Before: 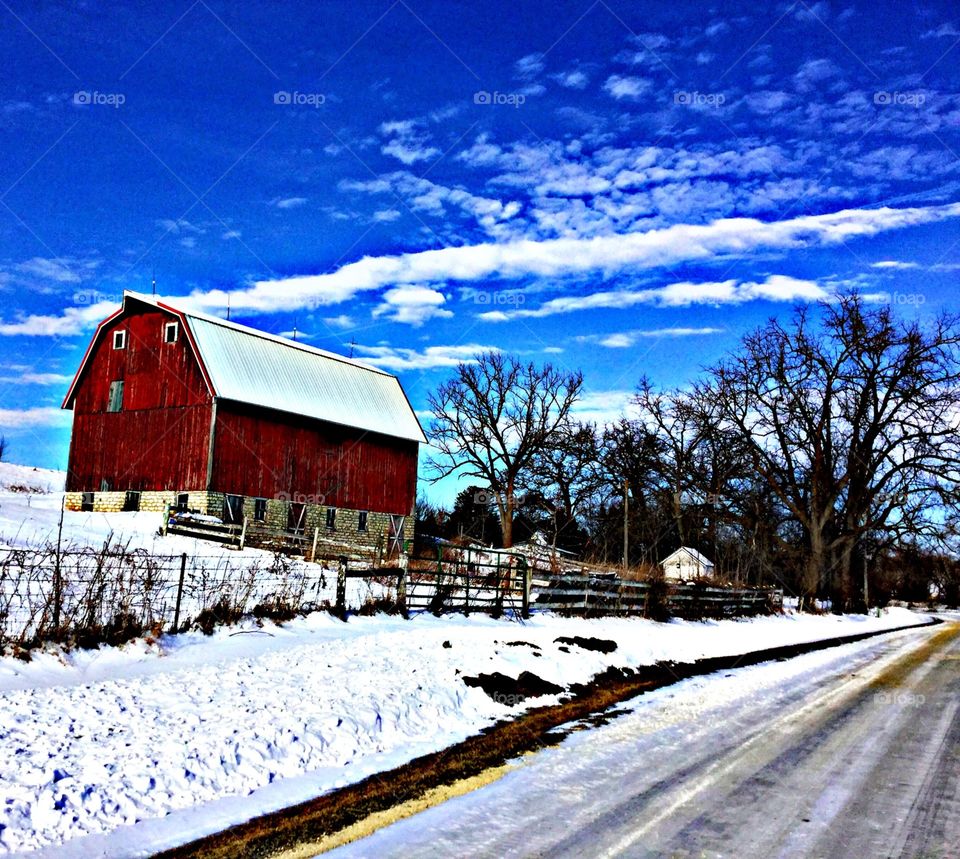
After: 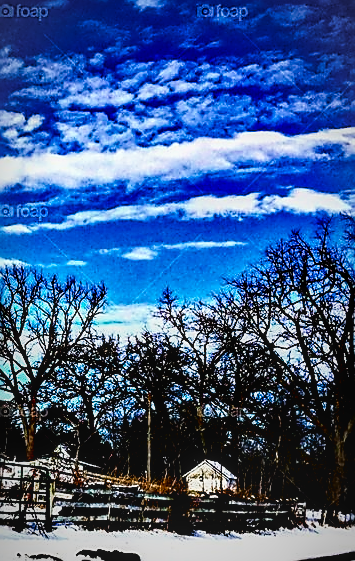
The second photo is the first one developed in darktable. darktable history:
local contrast: highlights 61%, detail 143%, midtone range 0.431
filmic rgb: black relative exposure -5.08 EV, white relative exposure 3.17 EV, hardness 3.44, contrast 1.186, highlights saturation mix -28.84%, iterations of high-quality reconstruction 0
crop and rotate: left 49.777%, top 10.146%, right 13.161%, bottom 24.509%
vignetting: fall-off radius 69.49%, automatic ratio true, unbound false
color balance rgb: perceptual saturation grading › global saturation 29.595%, global vibrance 14.425%
contrast brightness saturation: contrast 0.194, brightness -0.23, saturation 0.112
sharpen: radius 1.414, amount 1.26, threshold 0.789
shadows and highlights: shadows -41.26, highlights 63.74, soften with gaussian
